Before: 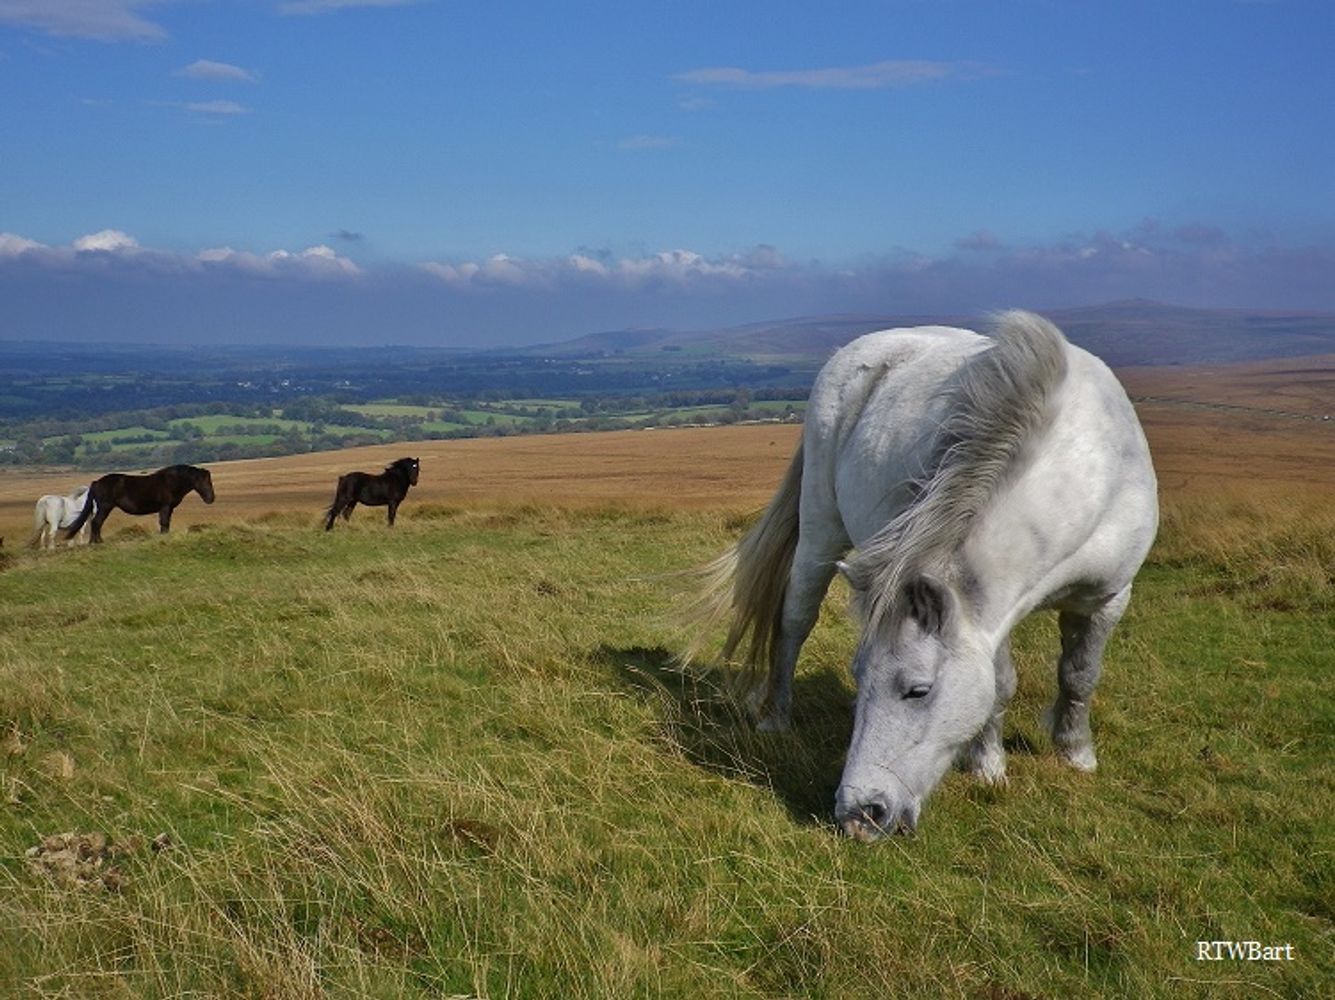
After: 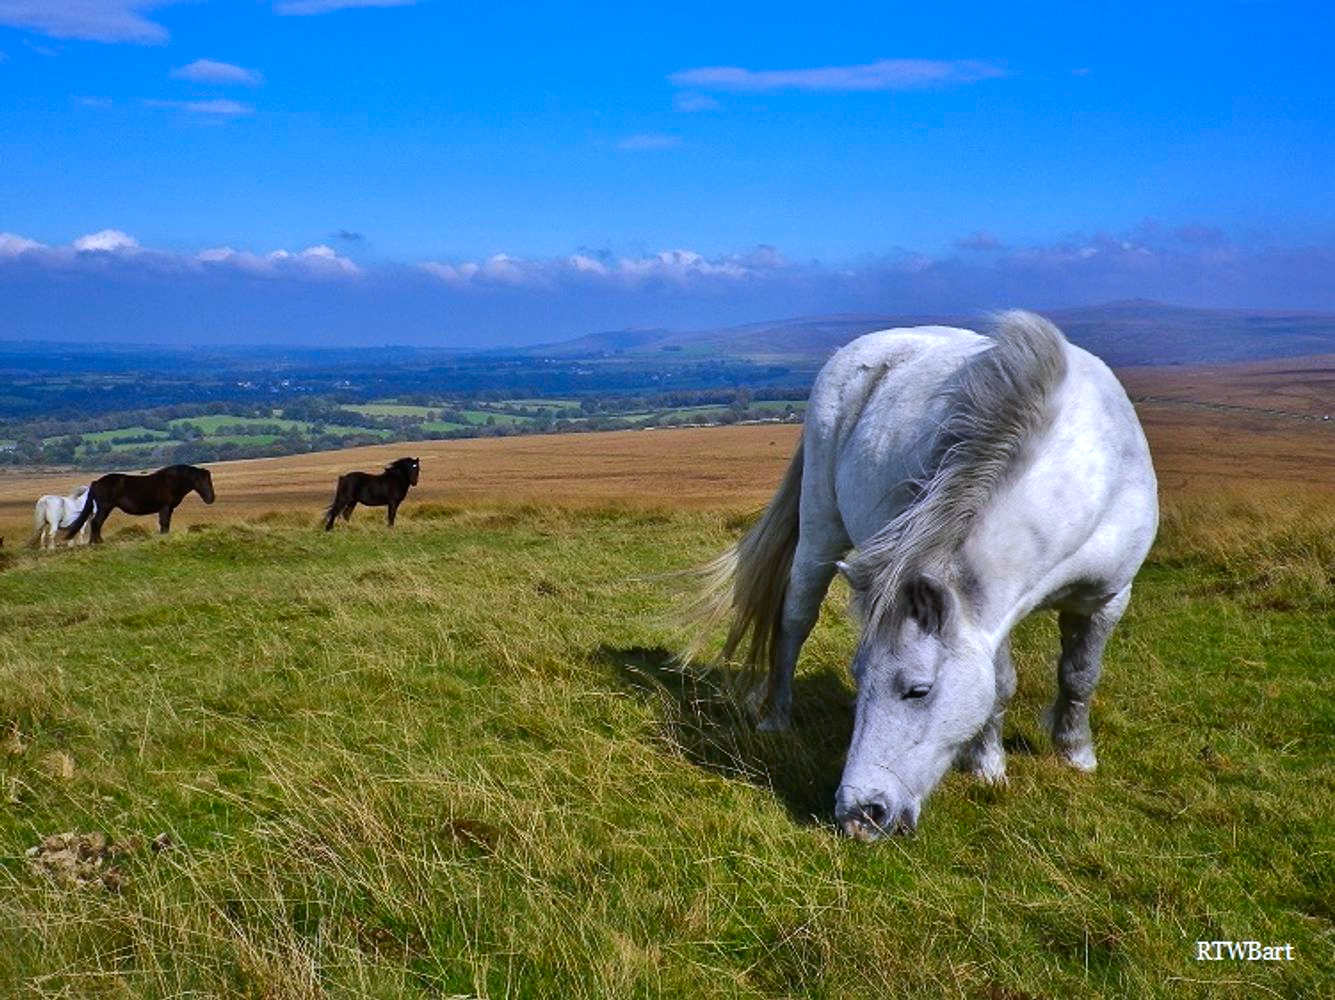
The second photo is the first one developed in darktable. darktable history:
shadows and highlights: soften with gaussian
contrast brightness saturation: brightness -0.02, saturation 0.35
white balance: red 0.967, blue 1.119, emerald 0.756
tone equalizer: -8 EV -0.417 EV, -7 EV -0.389 EV, -6 EV -0.333 EV, -5 EV -0.222 EV, -3 EV 0.222 EV, -2 EV 0.333 EV, -1 EV 0.389 EV, +0 EV 0.417 EV, edges refinement/feathering 500, mask exposure compensation -1.57 EV, preserve details no
